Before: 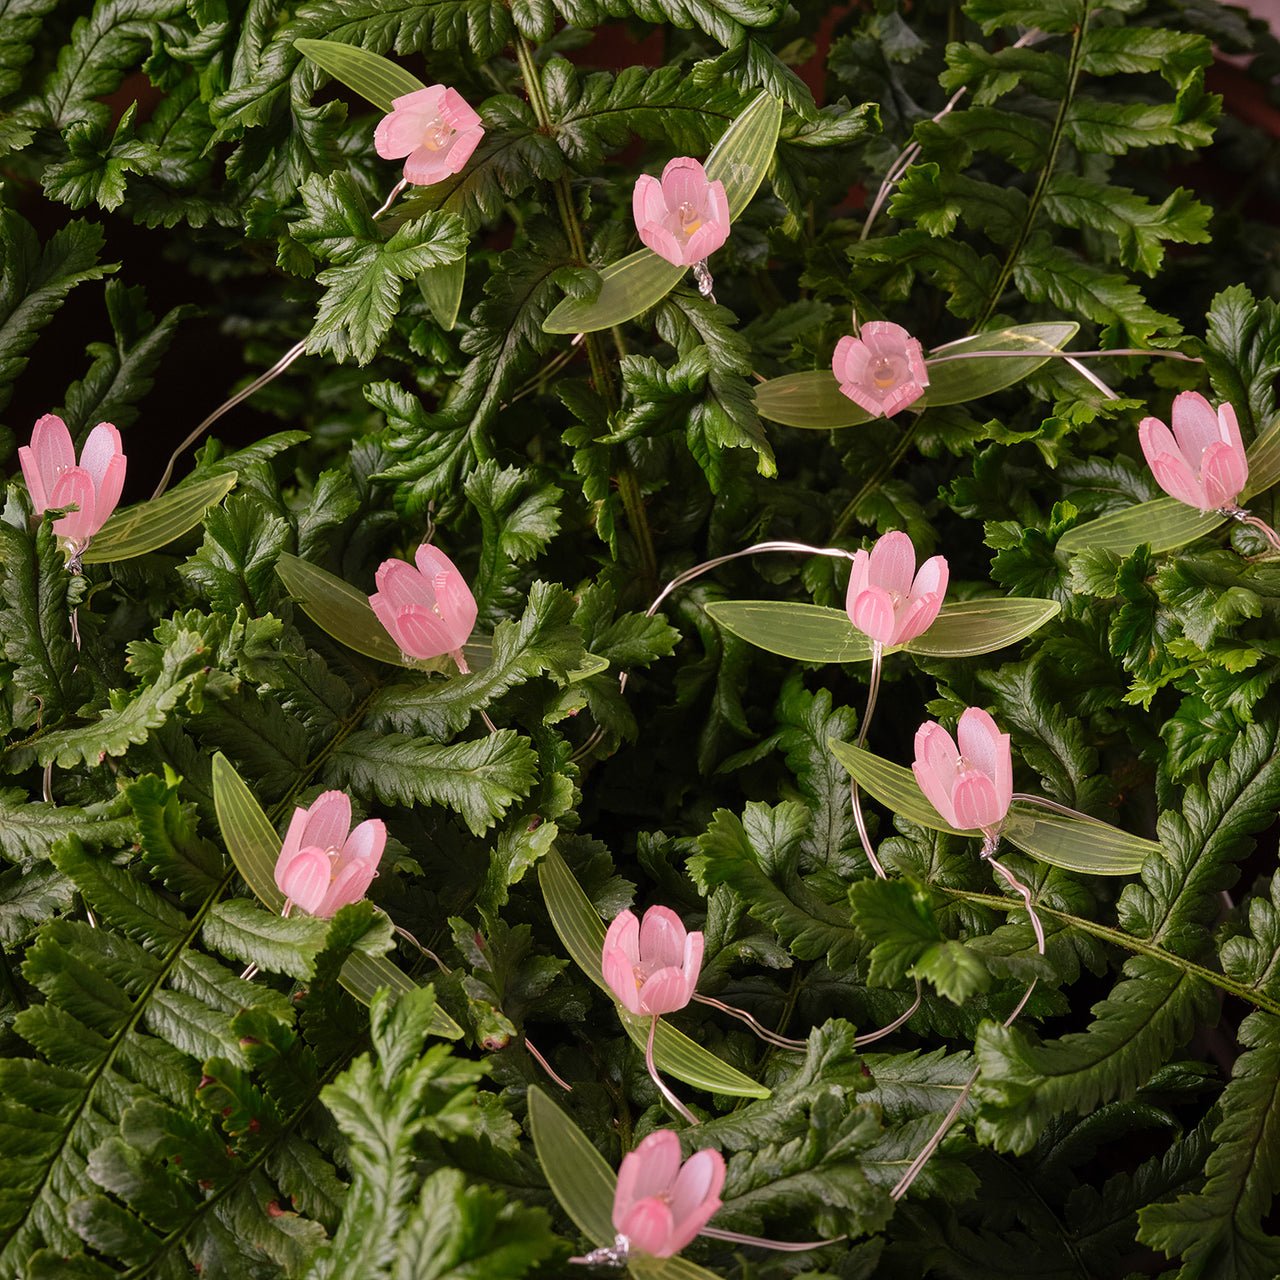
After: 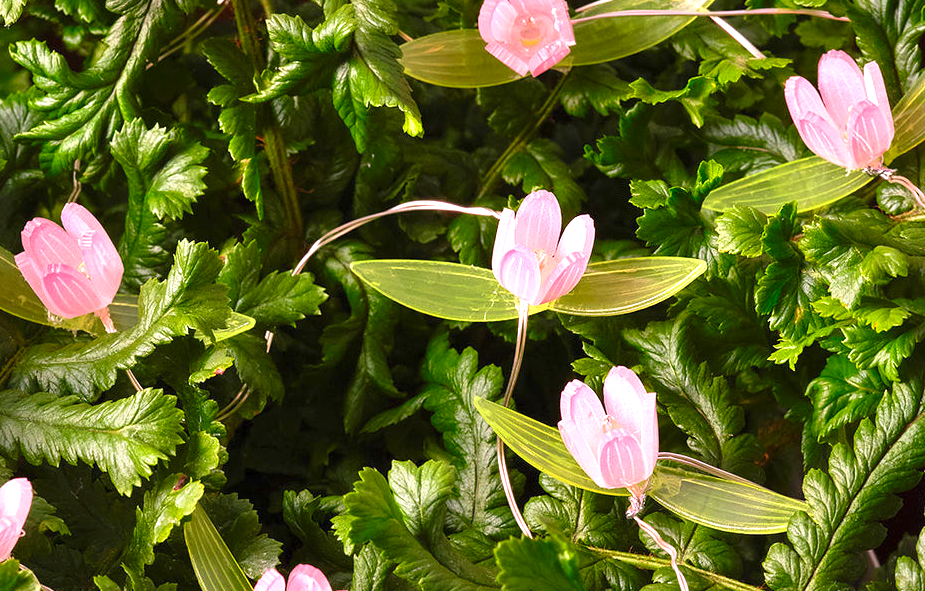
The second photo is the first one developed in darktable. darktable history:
exposure: exposure 1.165 EV, compensate highlight preservation false
crop and rotate: left 27.682%, top 26.699%, bottom 27.067%
color correction: highlights b* -0.03, saturation 1.29
